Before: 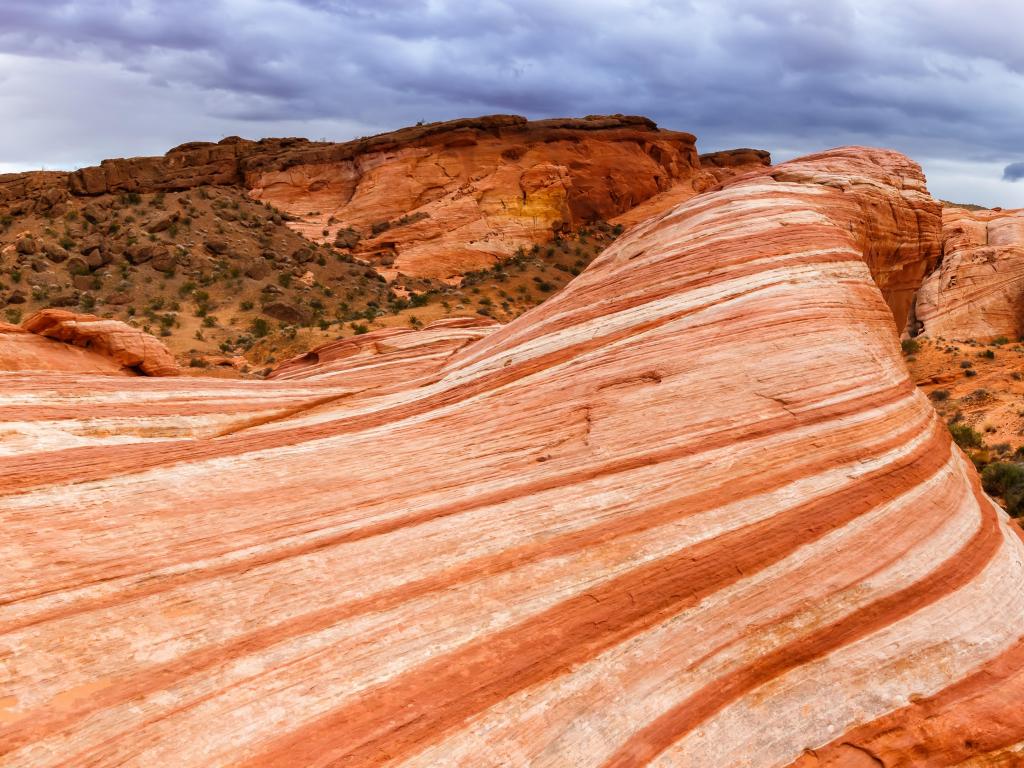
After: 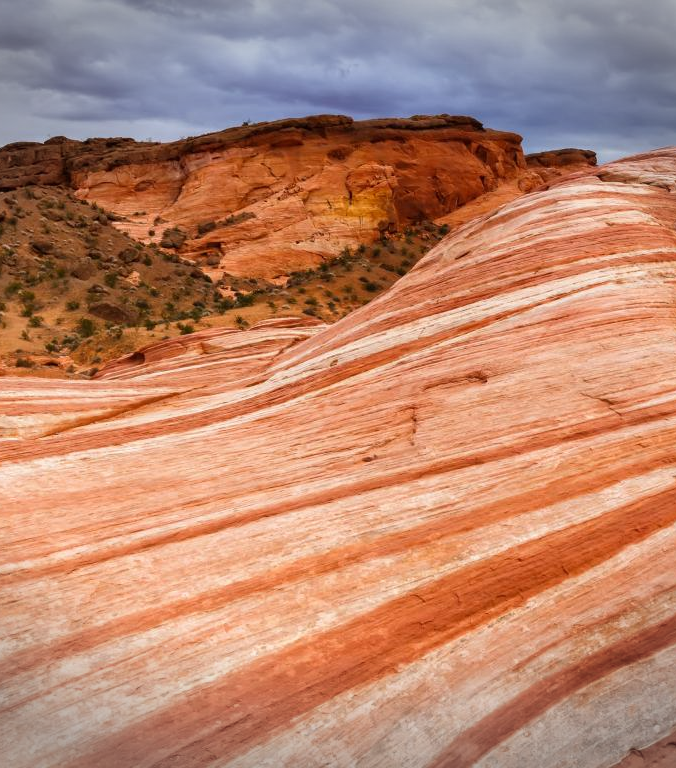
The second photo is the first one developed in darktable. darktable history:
vignetting: fall-off start 100.16%, width/height ratio 1.304
crop: left 17.01%, right 16.96%
